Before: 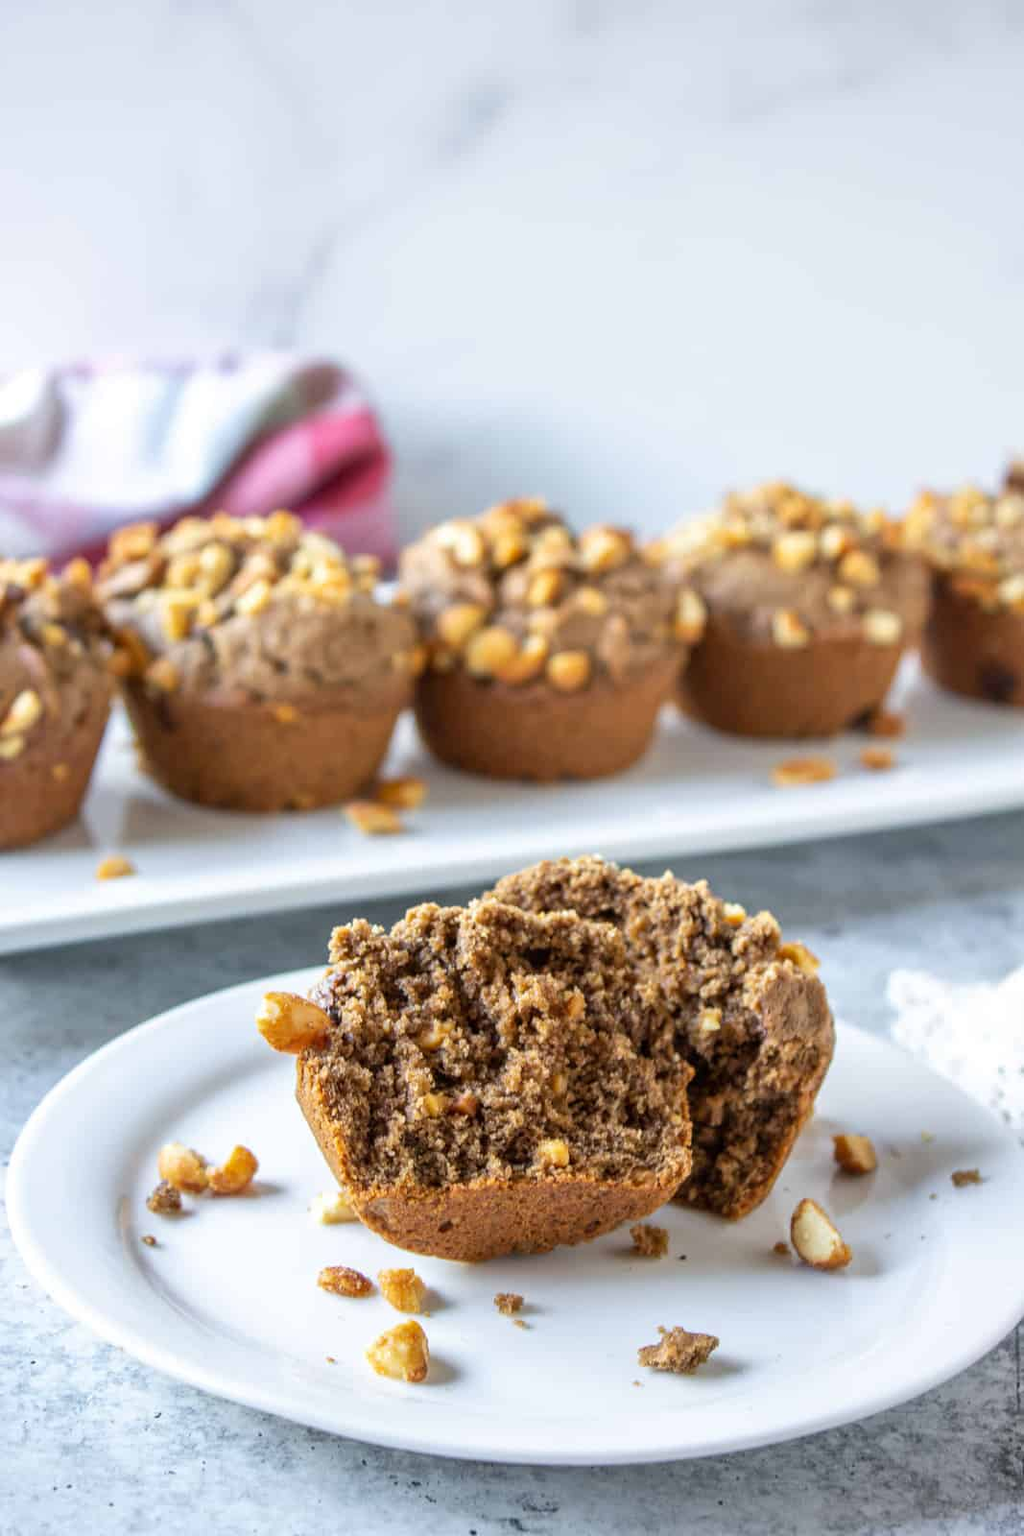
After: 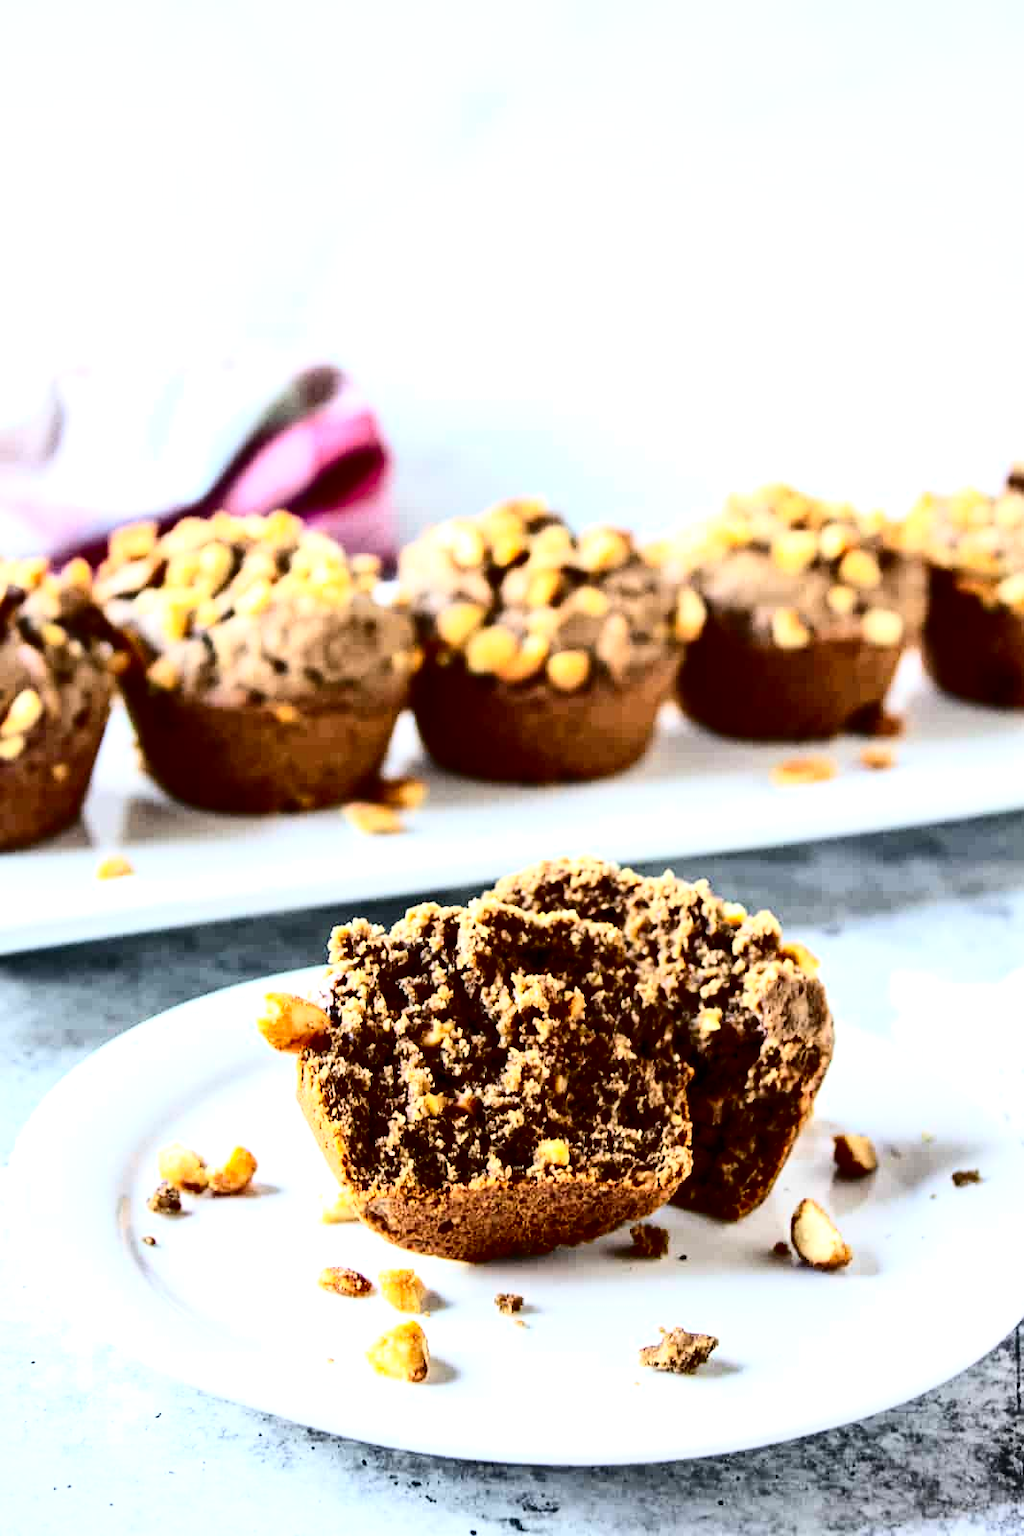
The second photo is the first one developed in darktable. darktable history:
tone curve: curves: ch0 [(0, 0) (0.003, 0.001) (0.011, 0.004) (0.025, 0.009) (0.044, 0.016) (0.069, 0.025) (0.1, 0.036) (0.136, 0.059) (0.177, 0.103) (0.224, 0.175) (0.277, 0.274) (0.335, 0.395) (0.399, 0.52) (0.468, 0.635) (0.543, 0.733) (0.623, 0.817) (0.709, 0.888) (0.801, 0.93) (0.898, 0.964) (1, 1)], color space Lab, independent channels, preserve colors none
levels: levels [0, 0.474, 0.947]
contrast brightness saturation: contrast 0.22, brightness -0.19, saturation 0.24
